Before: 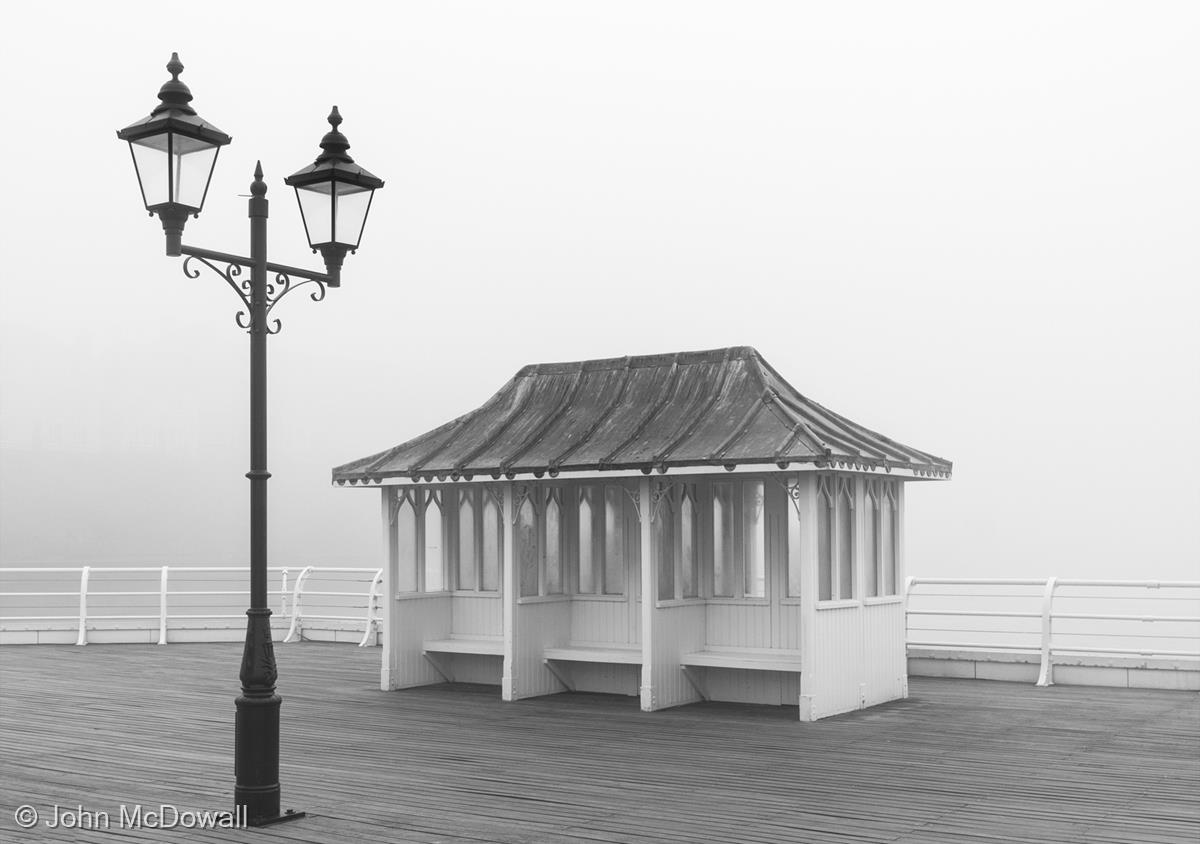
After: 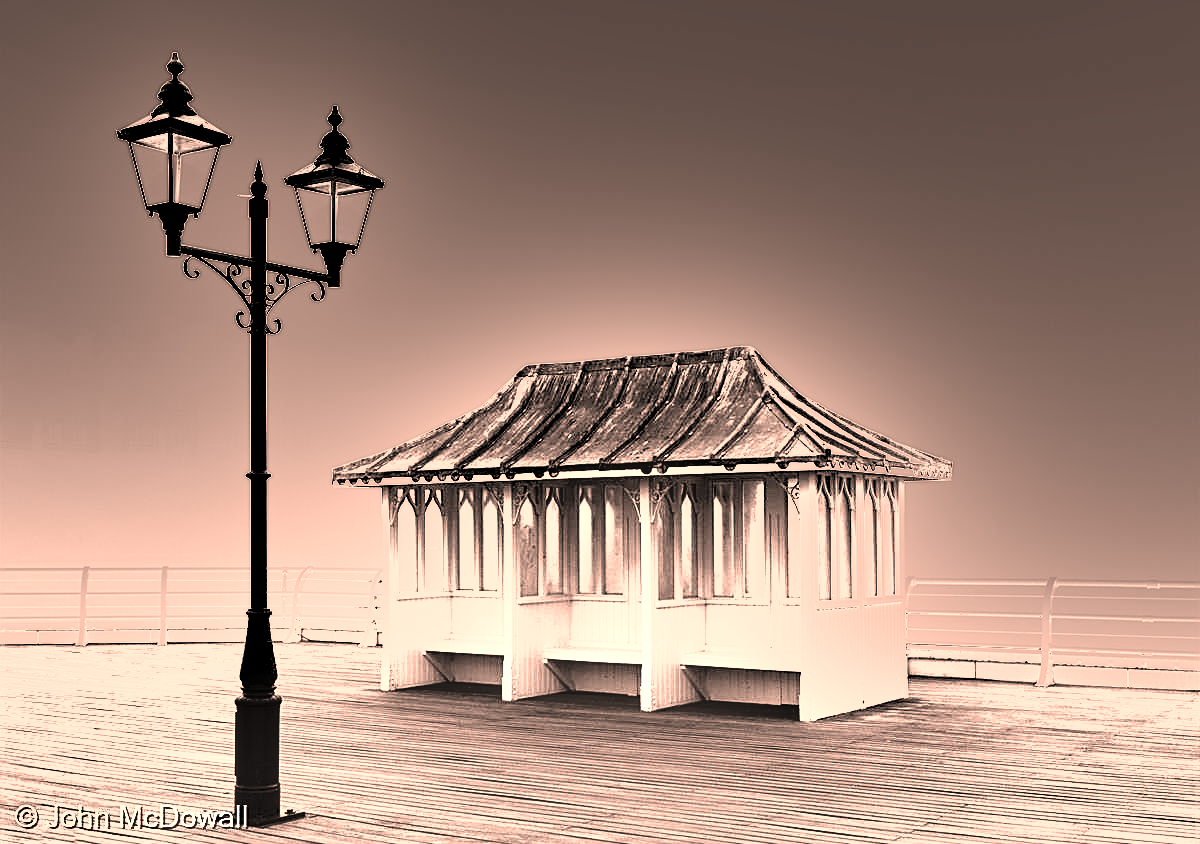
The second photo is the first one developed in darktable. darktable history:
exposure: black level correction 0.014, exposure 1.772 EV, compensate highlight preservation false
shadows and highlights: soften with gaussian
sharpen: on, module defaults
color correction: highlights a* 21.52, highlights b* 21.59
